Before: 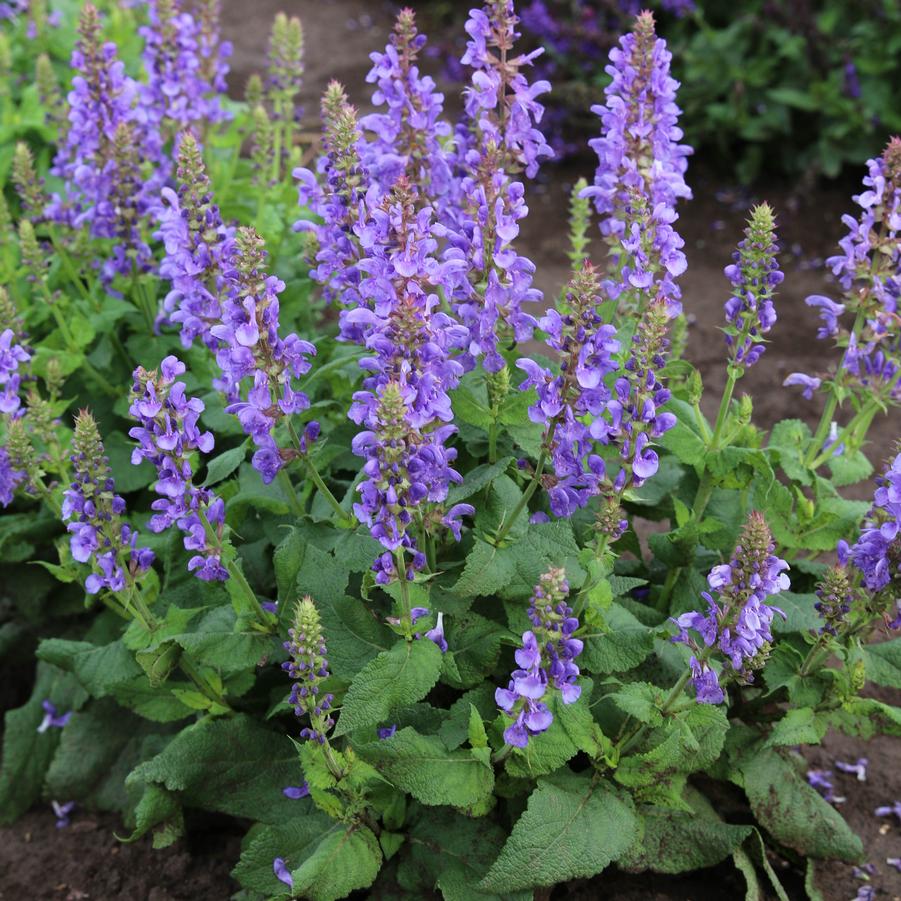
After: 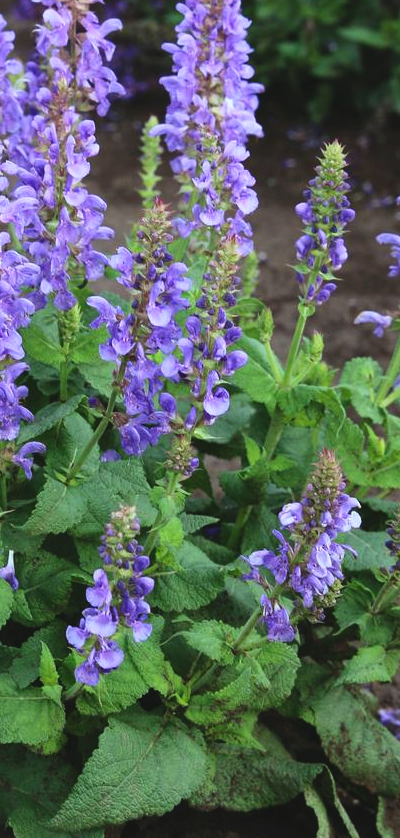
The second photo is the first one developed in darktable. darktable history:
contrast brightness saturation: contrast 0.147, brightness -0.006, saturation 0.098
color correction: highlights a* -6.37, highlights b* 0.765
exposure: black level correction -0.009, exposure 0.067 EV, compensate exposure bias true, compensate highlight preservation false
crop: left 47.626%, top 6.904%, right 7.954%
